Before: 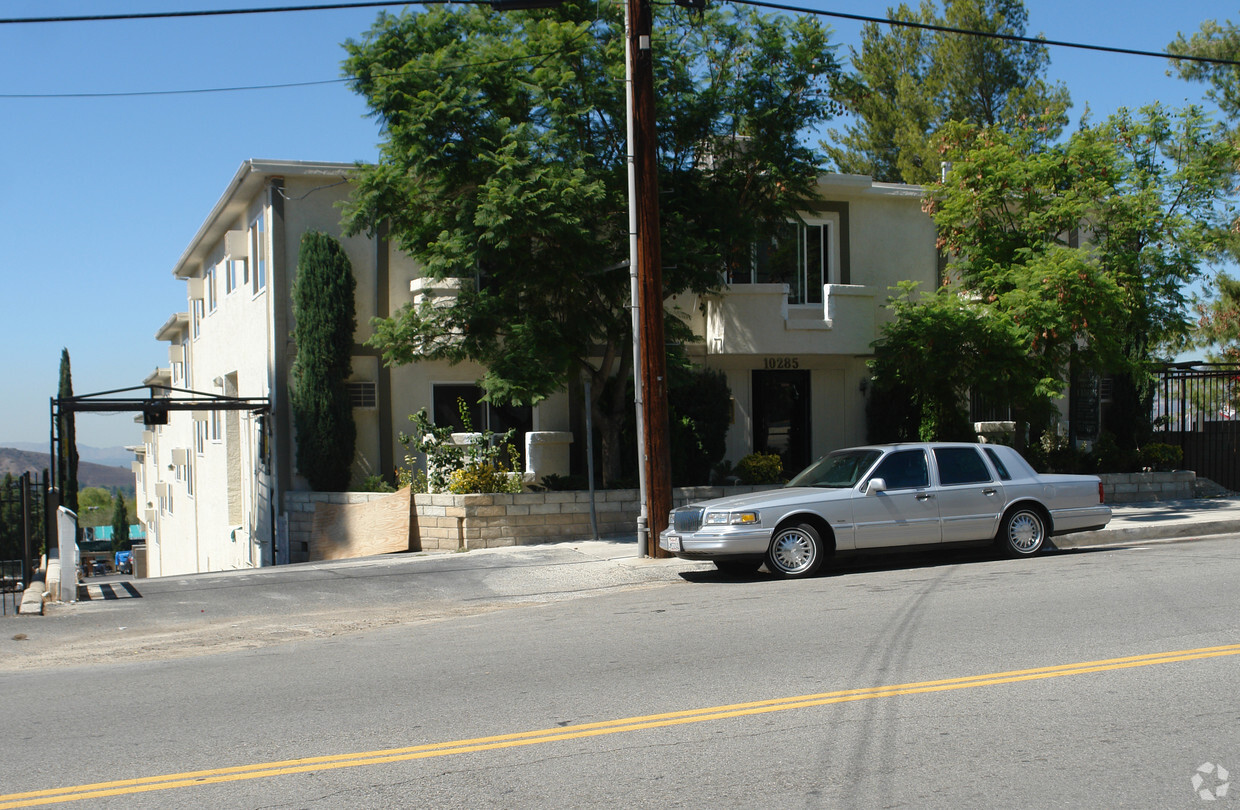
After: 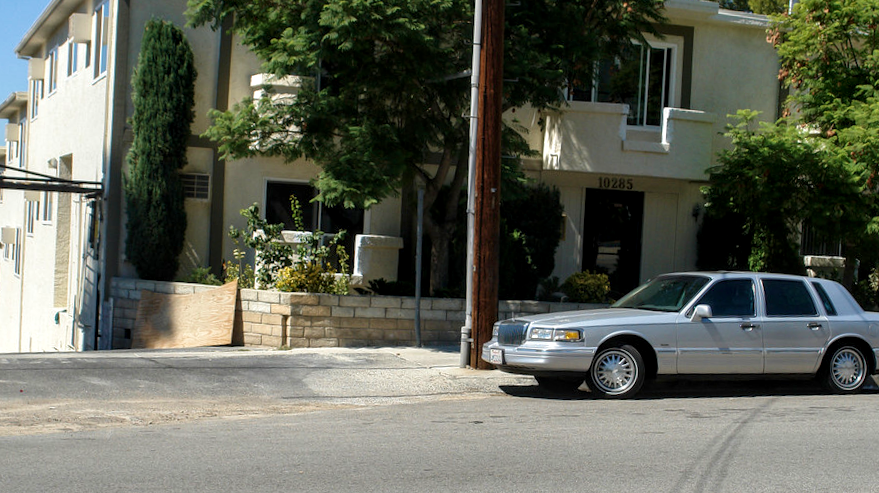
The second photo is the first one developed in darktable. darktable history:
local contrast: highlights 42%, shadows 63%, detail 136%, midtone range 0.508
crop and rotate: angle -3.94°, left 9.825%, top 20.945%, right 11.996%, bottom 11.803%
velvia: on, module defaults
